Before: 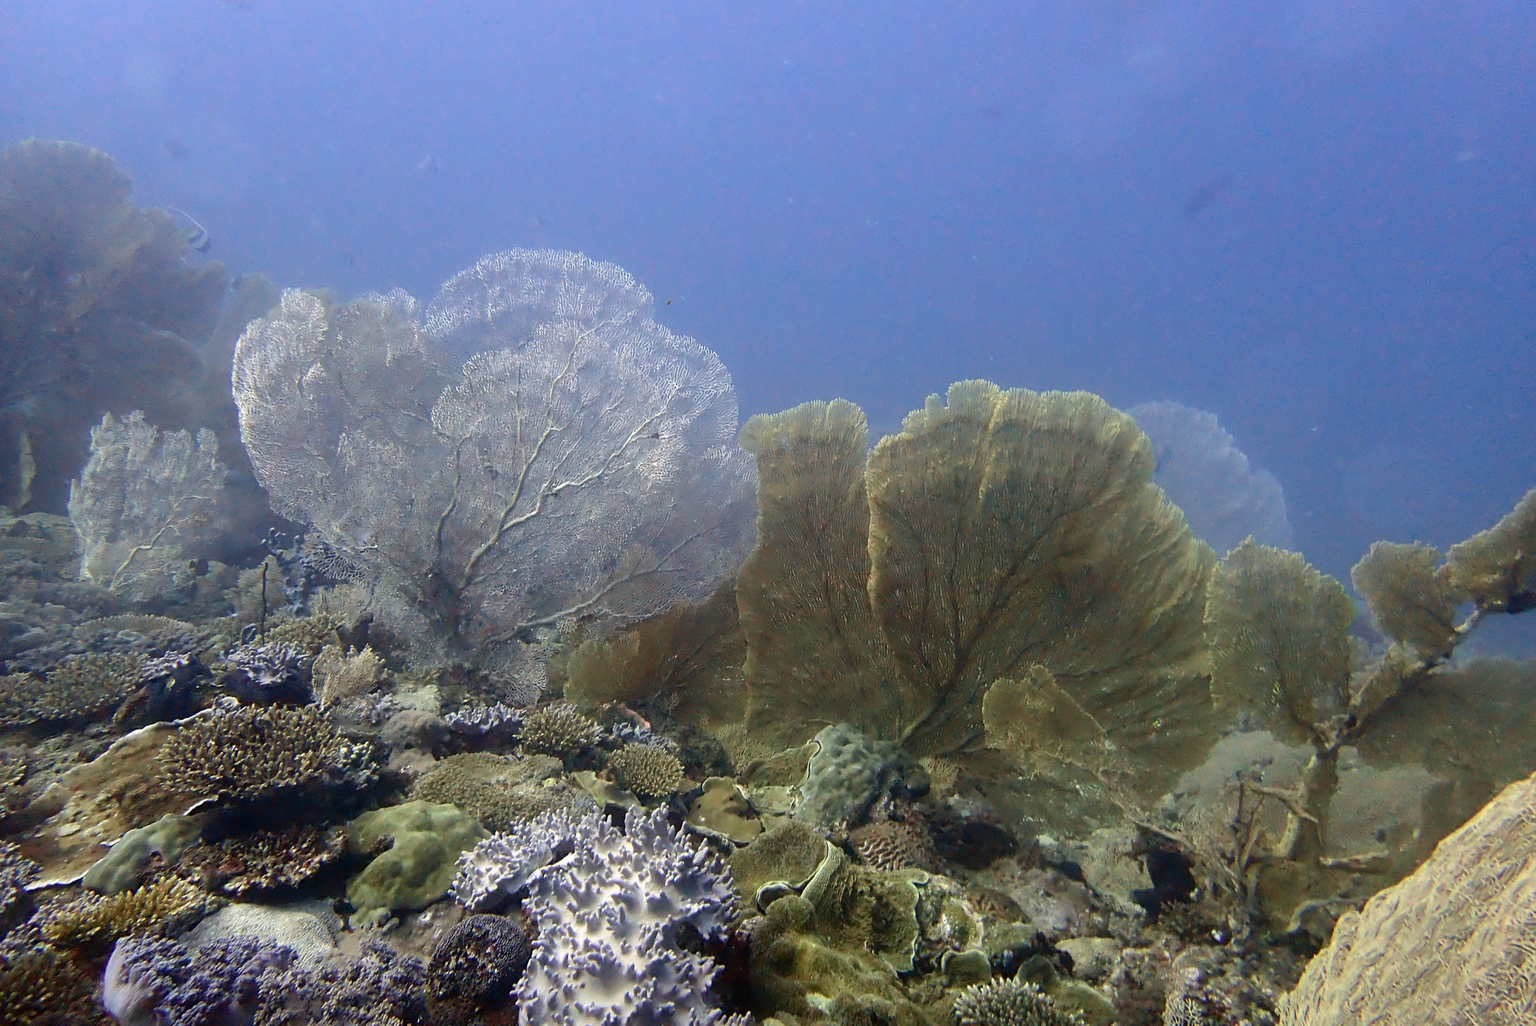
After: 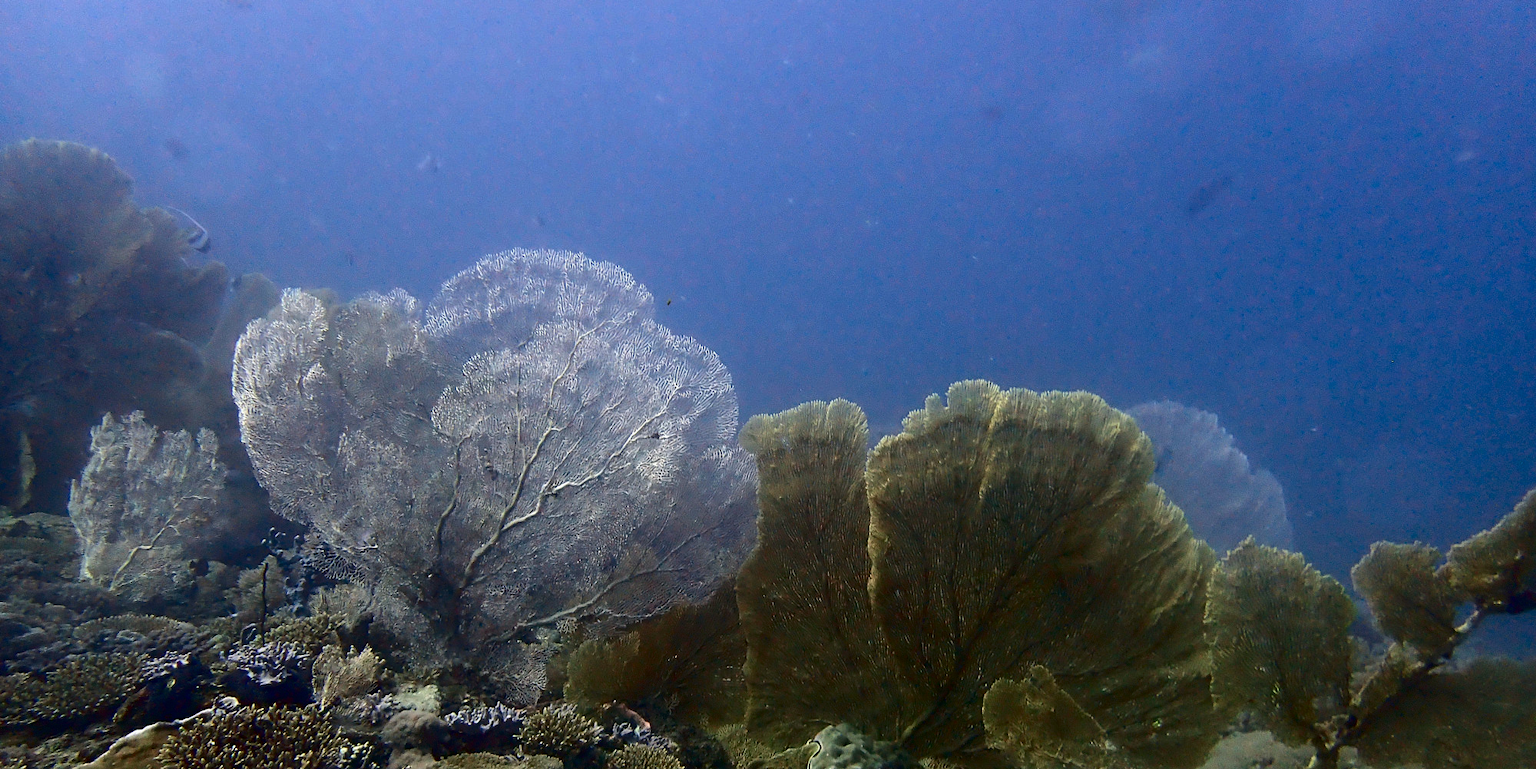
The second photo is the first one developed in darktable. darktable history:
contrast brightness saturation: contrast 0.192, brightness -0.244, saturation 0.113
tone equalizer: on, module defaults
crop: bottom 24.933%
